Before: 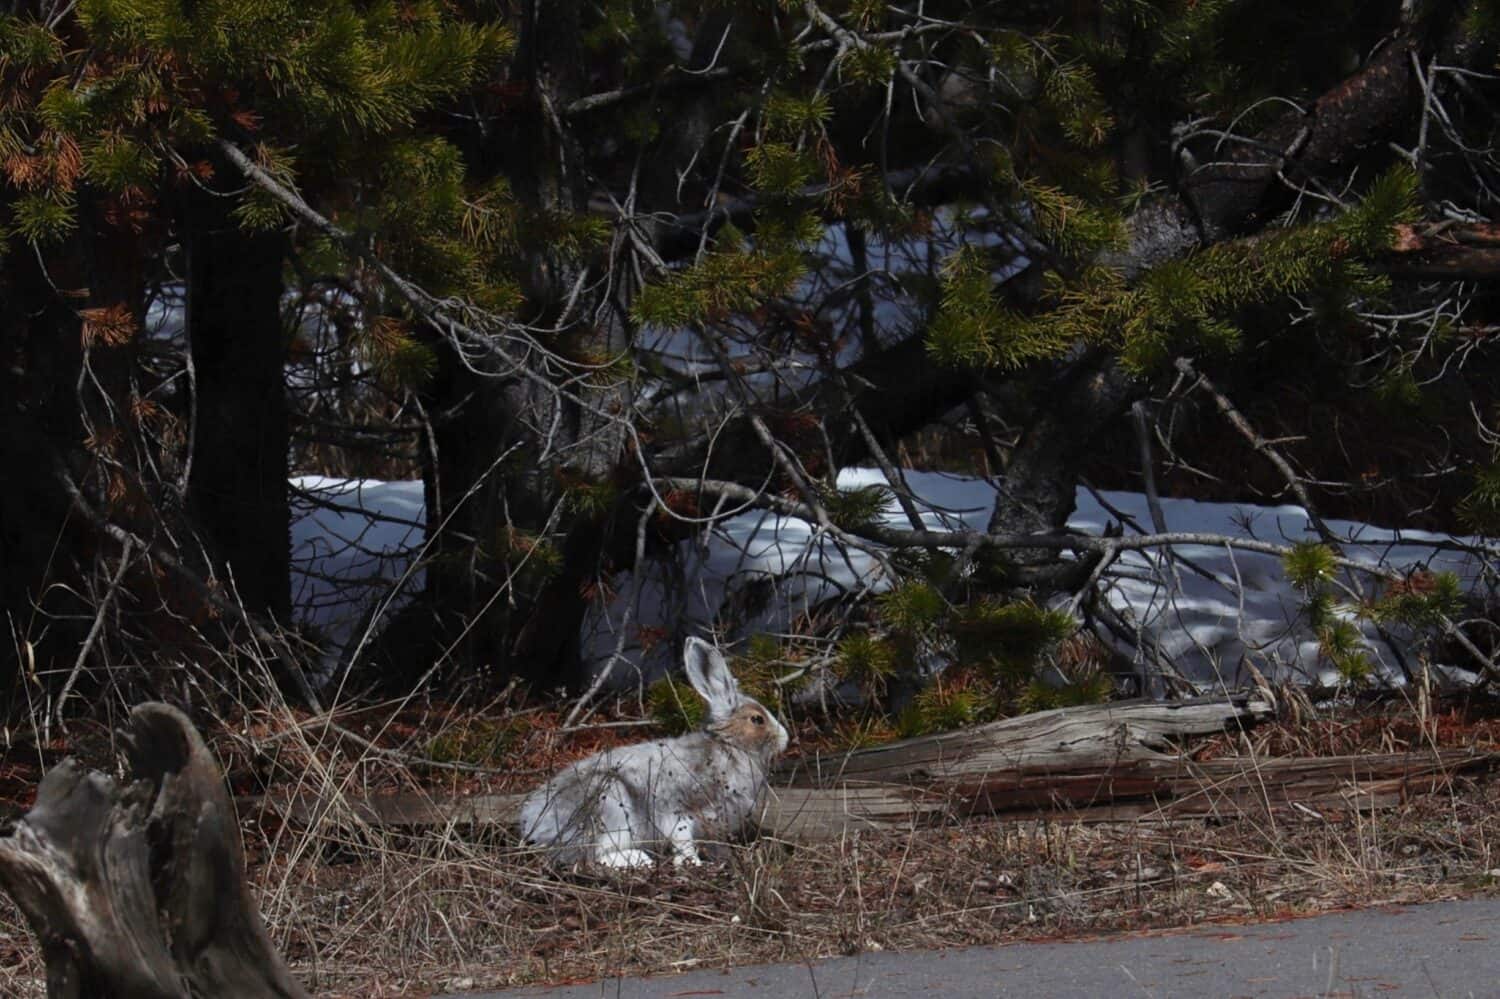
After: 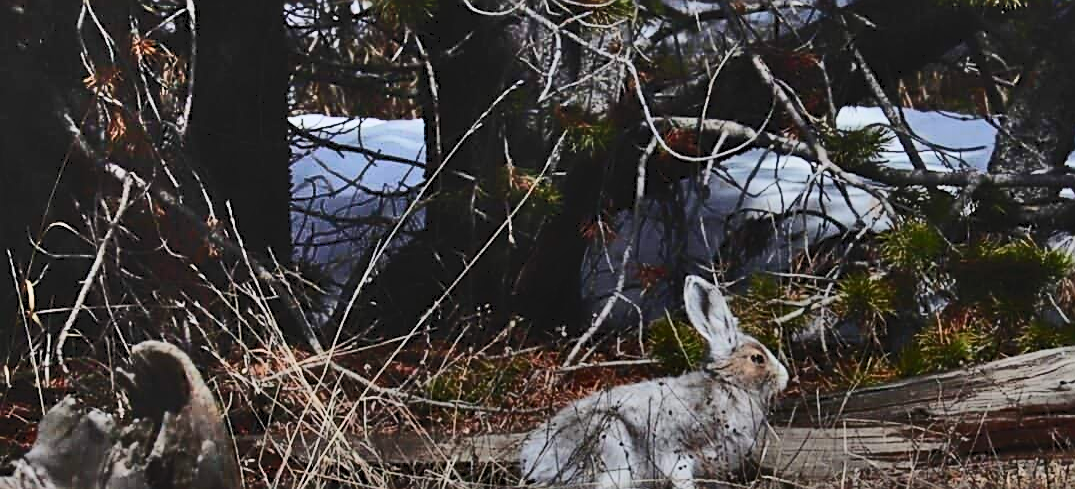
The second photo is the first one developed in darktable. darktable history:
shadows and highlights: shadows 80.82, white point adjustment -9.03, highlights -61.21, soften with gaussian
crop: top 36.16%, right 28.305%, bottom 14.855%
sharpen: amount 0.595
tone curve: curves: ch0 [(0, 0) (0.003, 0.042) (0.011, 0.043) (0.025, 0.047) (0.044, 0.059) (0.069, 0.07) (0.1, 0.085) (0.136, 0.107) (0.177, 0.139) (0.224, 0.185) (0.277, 0.258) (0.335, 0.34) (0.399, 0.434) (0.468, 0.526) (0.543, 0.623) (0.623, 0.709) (0.709, 0.794) (0.801, 0.866) (0.898, 0.919) (1, 1)], color space Lab, independent channels, preserve colors none
